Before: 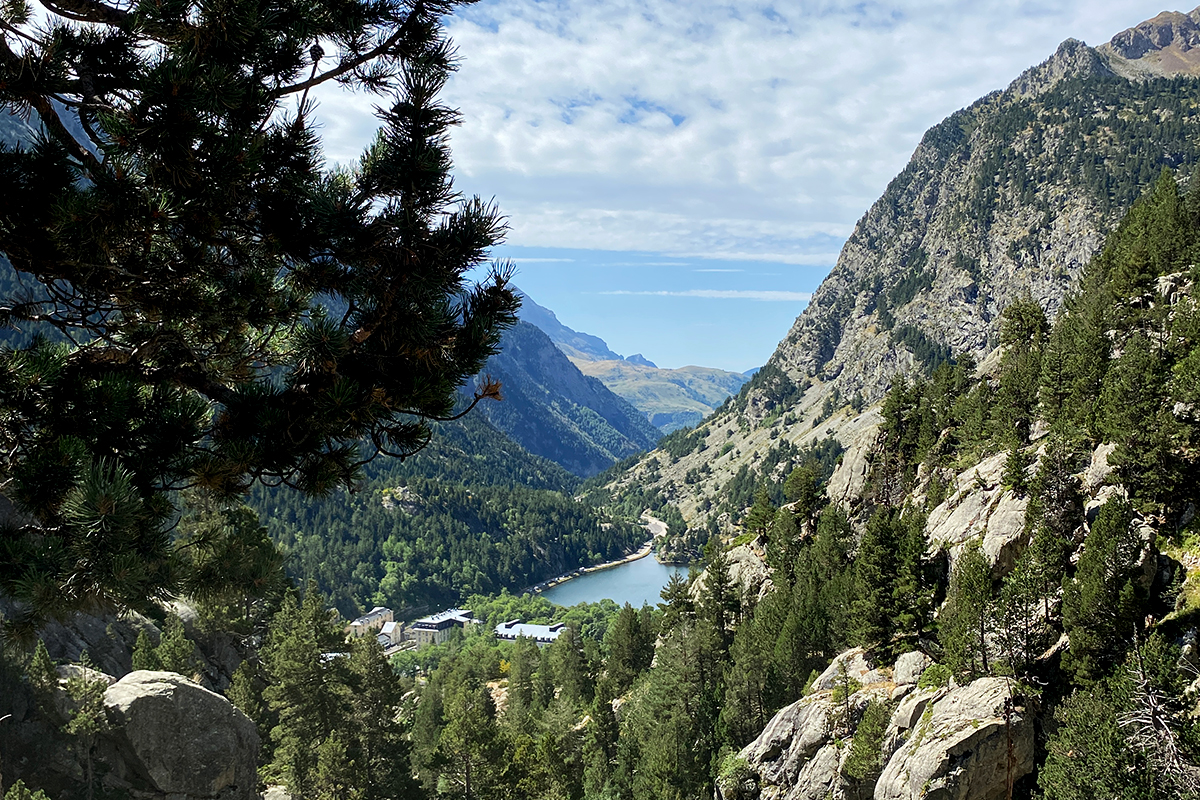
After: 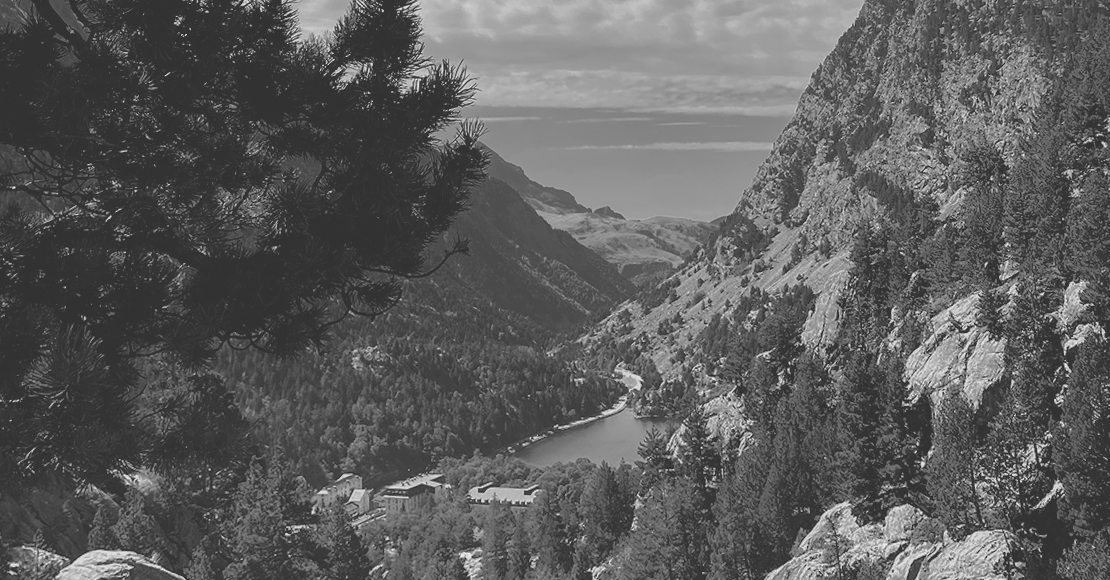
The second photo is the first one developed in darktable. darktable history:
color zones: curves: ch0 [(0.002, 0.593) (0.143, 0.417) (0.285, 0.541) (0.455, 0.289) (0.608, 0.327) (0.727, 0.283) (0.869, 0.571) (1, 0.603)]; ch1 [(0, 0) (0.143, 0) (0.286, 0) (0.429, 0) (0.571, 0) (0.714, 0) (0.857, 0)]
color correction: highlights a* -0.482, highlights b* 0.161, shadows a* 4.66, shadows b* 20.72
rotate and perspective: rotation -1.68°, lens shift (vertical) -0.146, crop left 0.049, crop right 0.912, crop top 0.032, crop bottom 0.96
crop: top 13.819%, bottom 11.169%
tone equalizer: on, module defaults
vibrance: on, module defaults
rgb curve: curves: ch0 [(0, 0.186) (0.314, 0.284) (0.576, 0.466) (0.805, 0.691) (0.936, 0.886)]; ch1 [(0, 0.186) (0.314, 0.284) (0.581, 0.534) (0.771, 0.746) (0.936, 0.958)]; ch2 [(0, 0.216) (0.275, 0.39) (1, 1)], mode RGB, independent channels, compensate middle gray true, preserve colors none
rgb levels: preserve colors sum RGB, levels [[0.038, 0.433, 0.934], [0, 0.5, 1], [0, 0.5, 1]]
